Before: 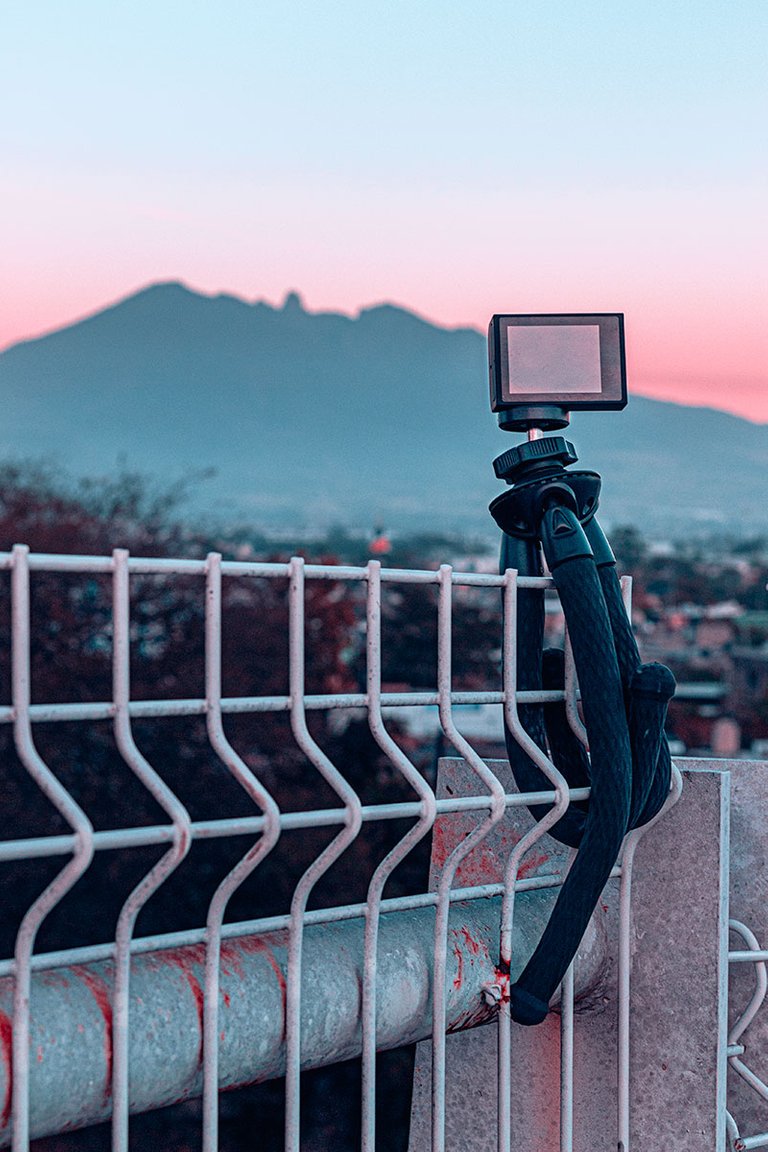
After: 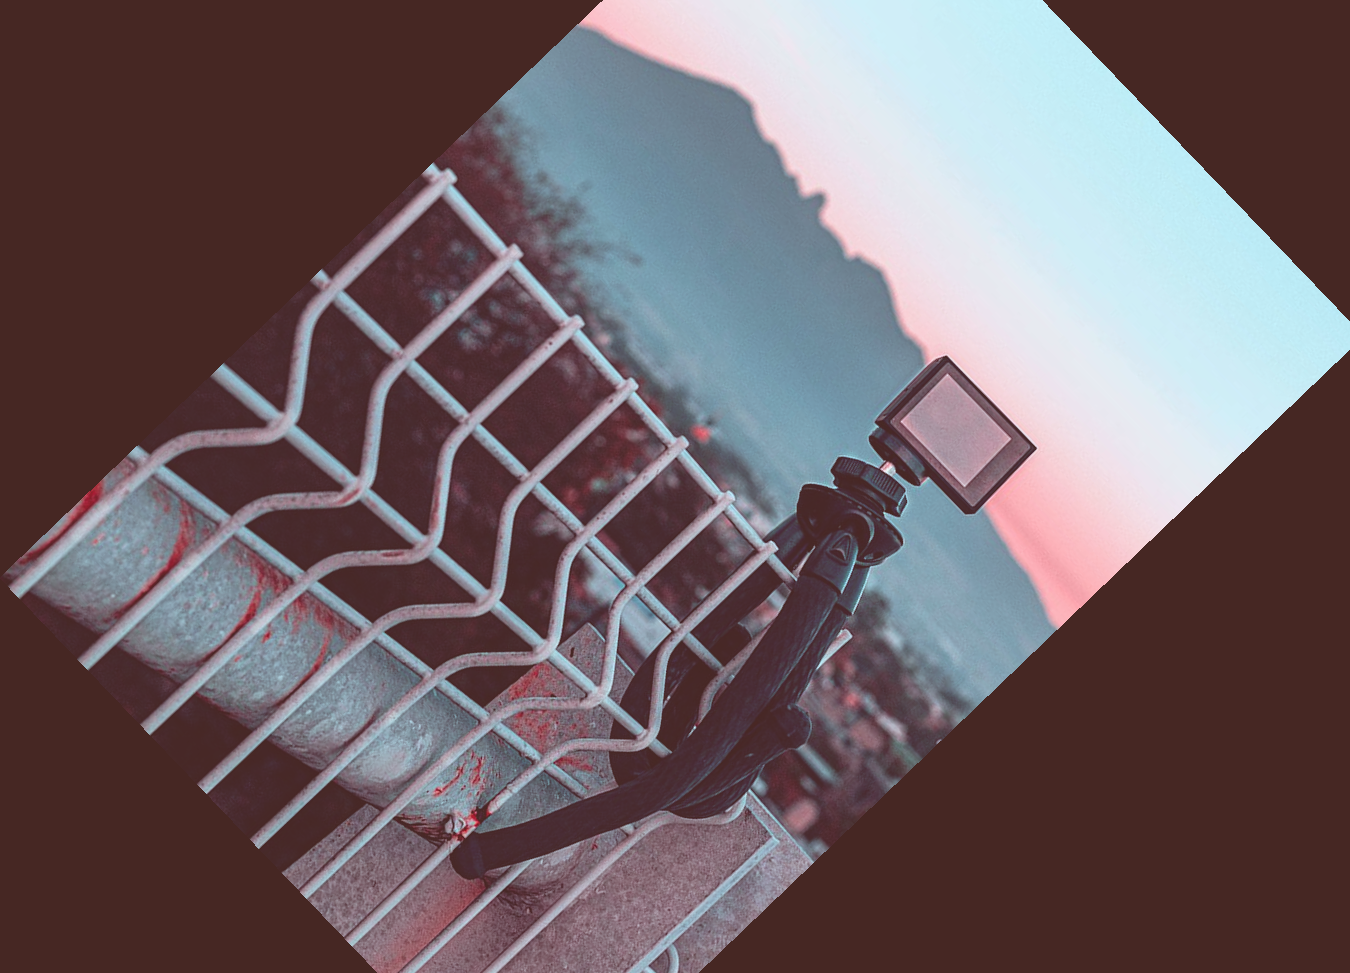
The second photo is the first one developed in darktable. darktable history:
crop and rotate: angle -46.26°, top 16.234%, right 0.912%, bottom 11.704%
color correction: highlights a* -7.23, highlights b* -0.161, shadows a* 20.08, shadows b* 11.73
exposure: black level correction -0.03, compensate highlight preservation false
